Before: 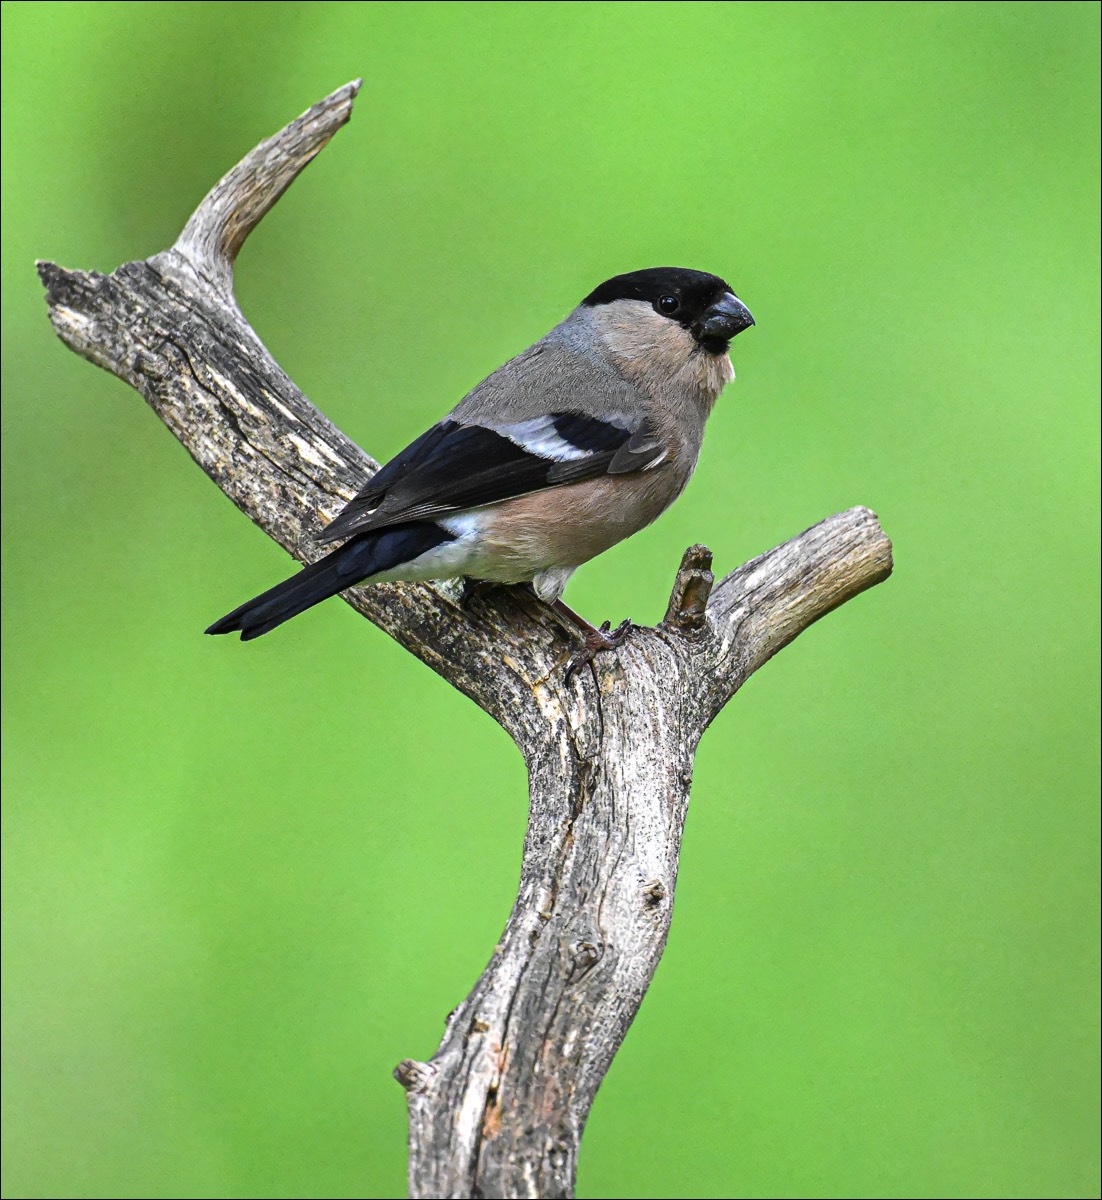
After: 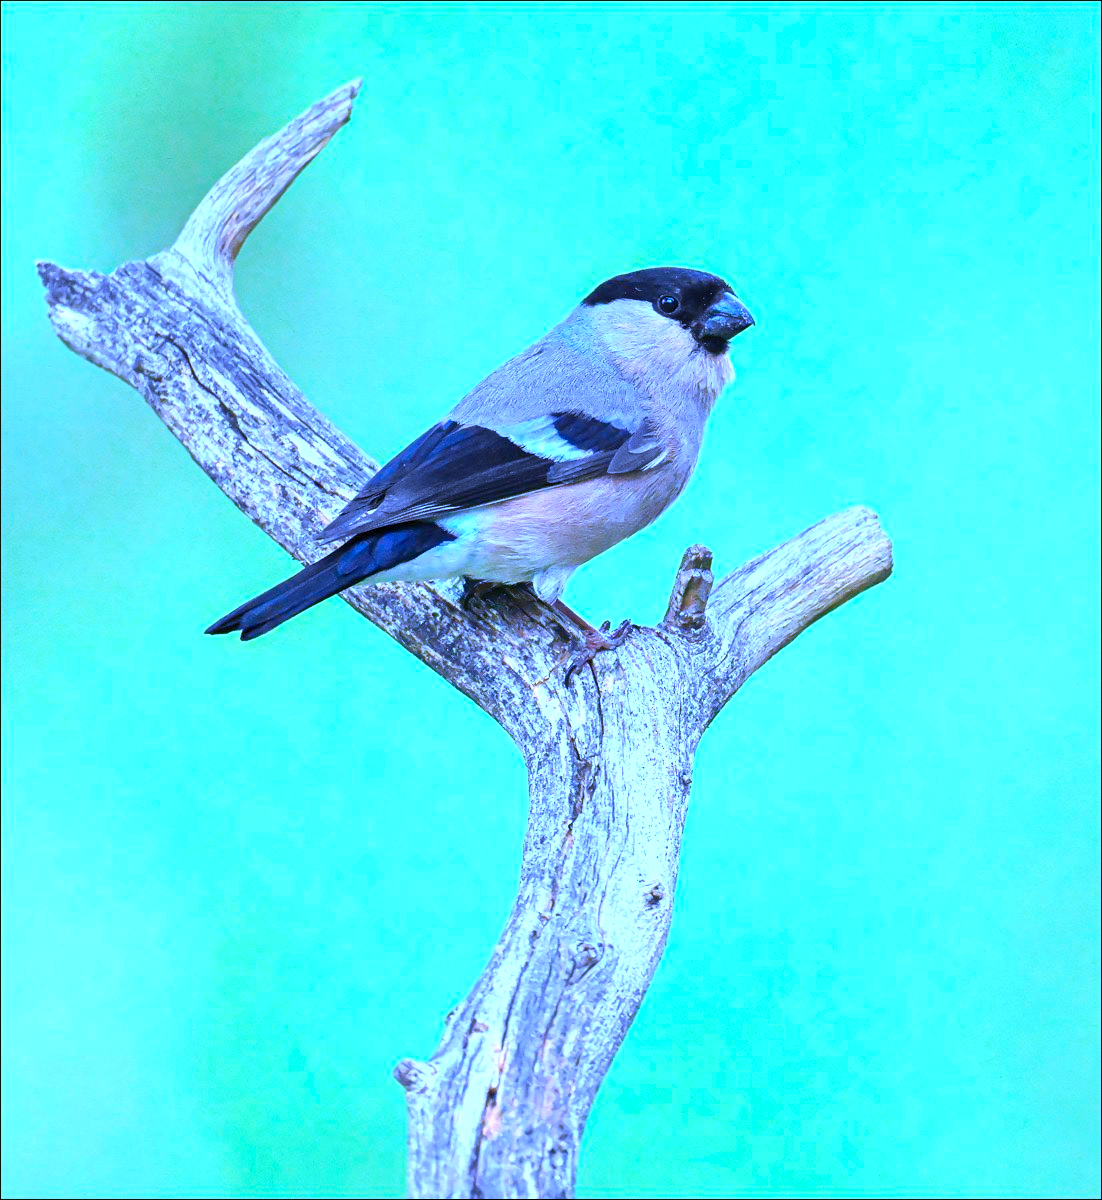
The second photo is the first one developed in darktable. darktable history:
color calibration: output R [1.063, -0.012, -0.003, 0], output B [-0.079, 0.047, 1, 0], illuminant custom, x 0.46, y 0.43, temperature 2642.66 K
contrast brightness saturation: contrast 0.07, brightness 0.08, saturation 0.18
exposure: exposure 0.657 EV, compensate highlight preservation false
